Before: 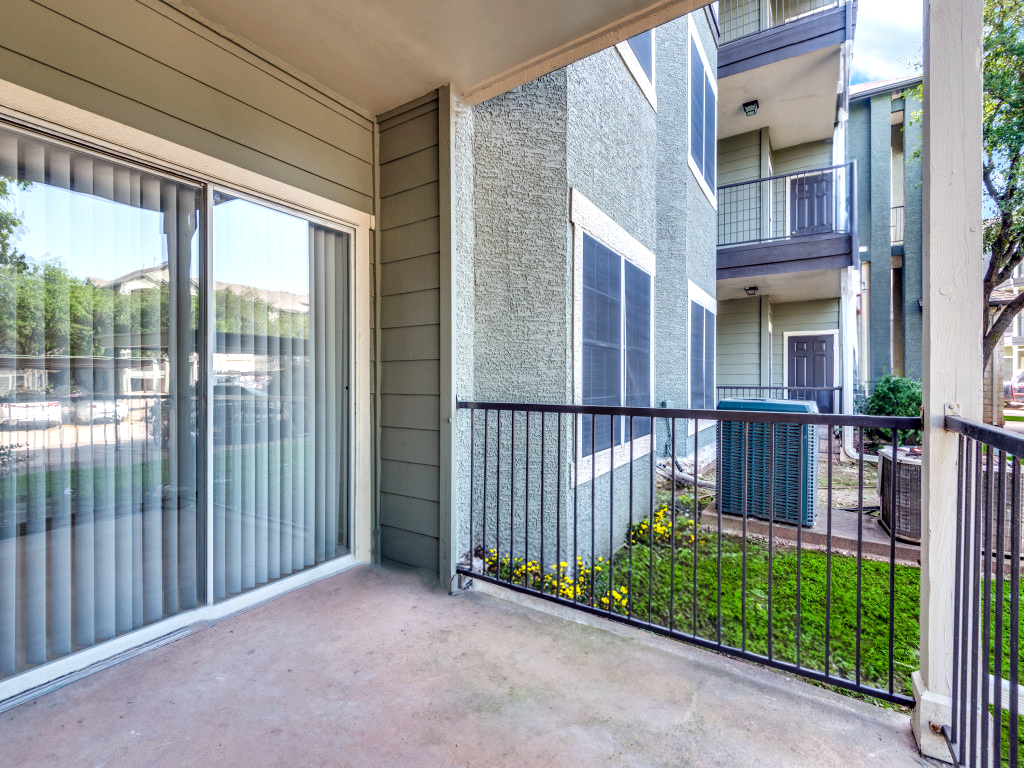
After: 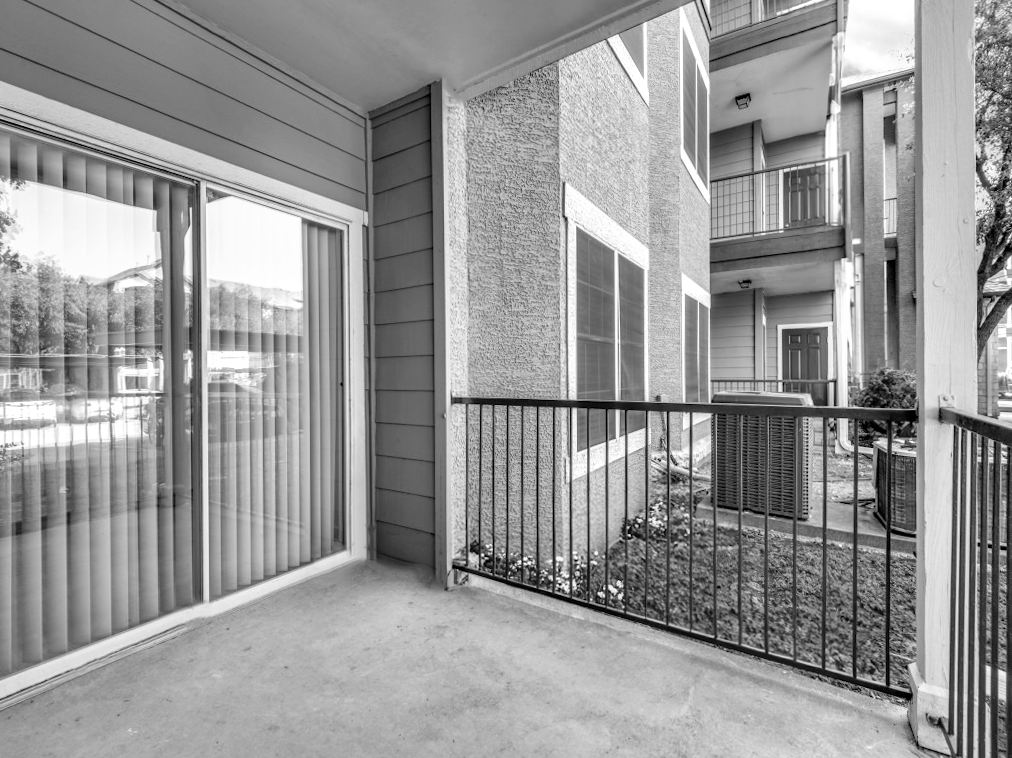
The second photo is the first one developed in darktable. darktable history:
rotate and perspective: rotation -0.45°, automatic cropping original format, crop left 0.008, crop right 0.992, crop top 0.012, crop bottom 0.988
monochrome: a 2.21, b -1.33, size 2.2
